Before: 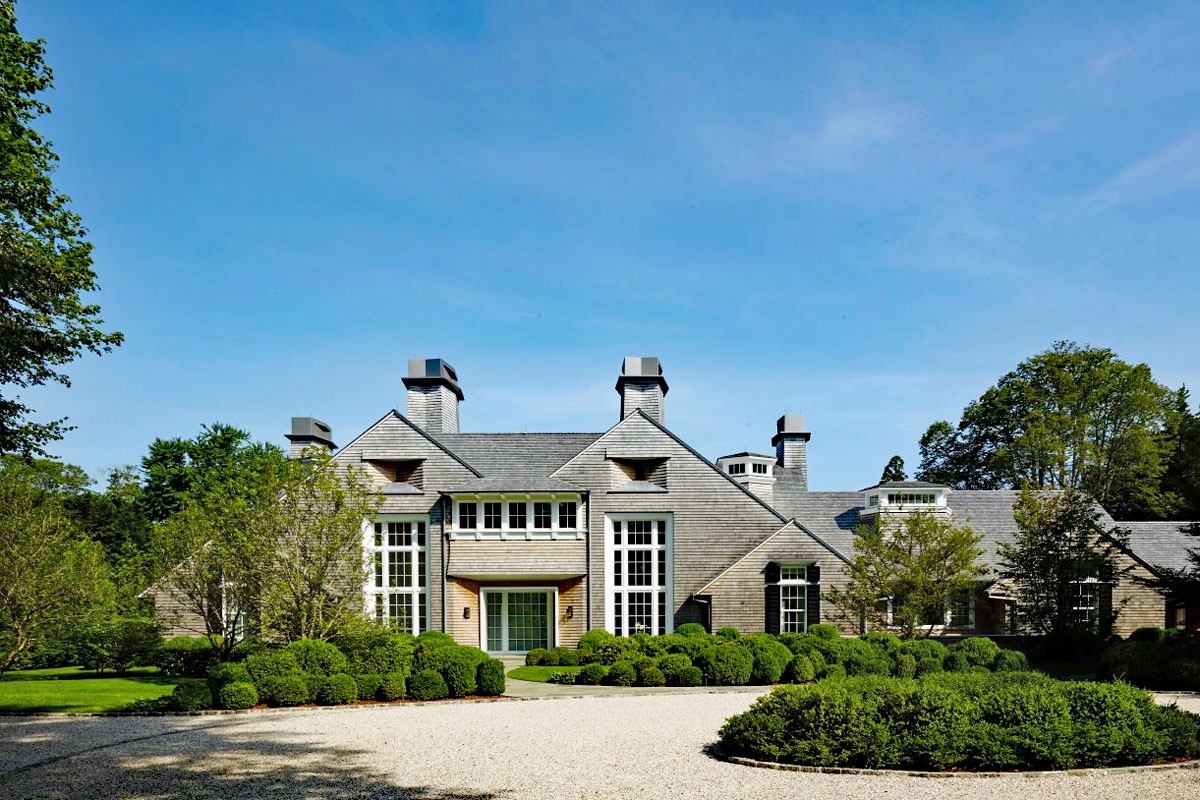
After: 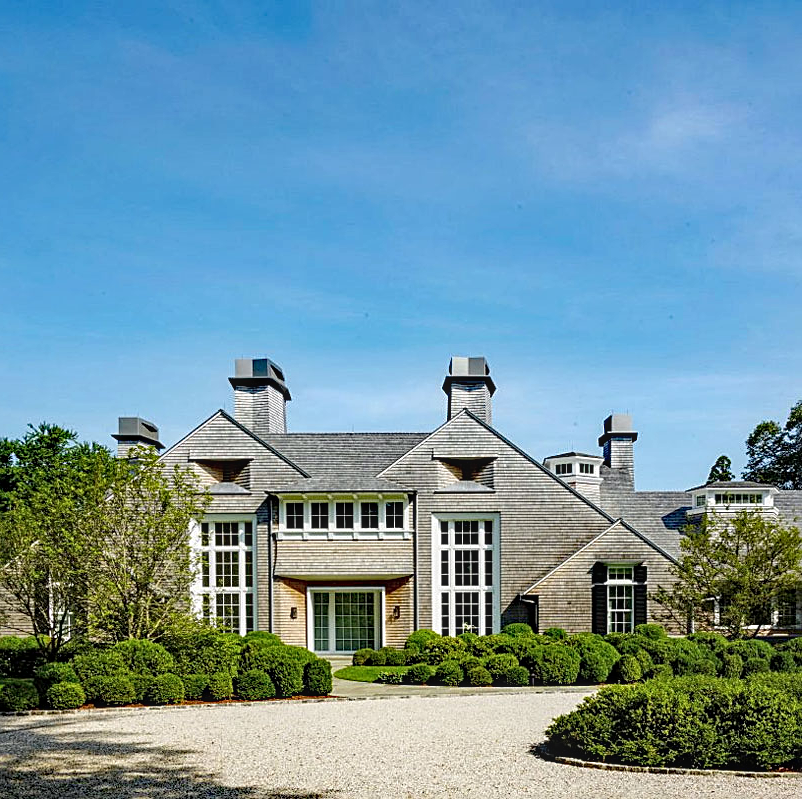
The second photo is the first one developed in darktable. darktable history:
local contrast: on, module defaults
crop and rotate: left 14.474%, right 18.616%
sharpen: on, module defaults
